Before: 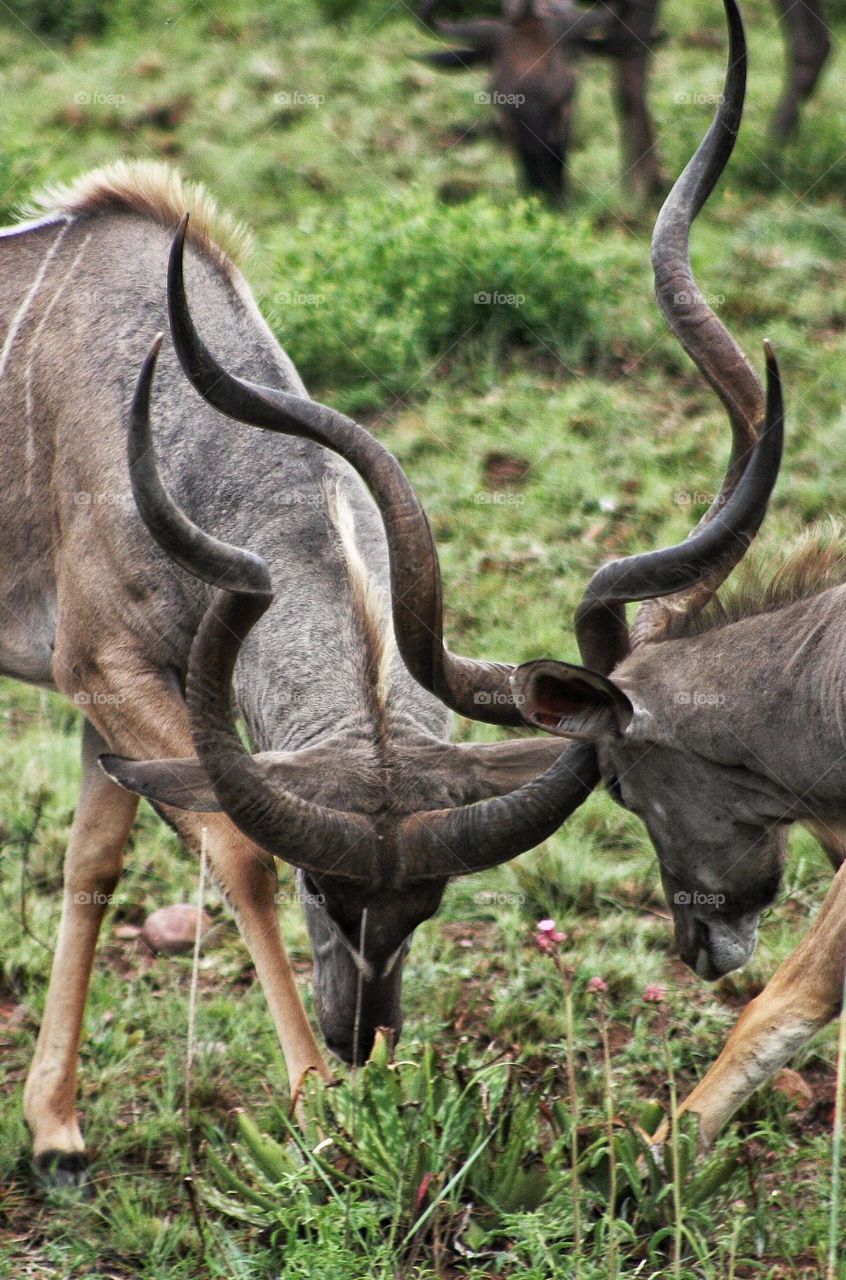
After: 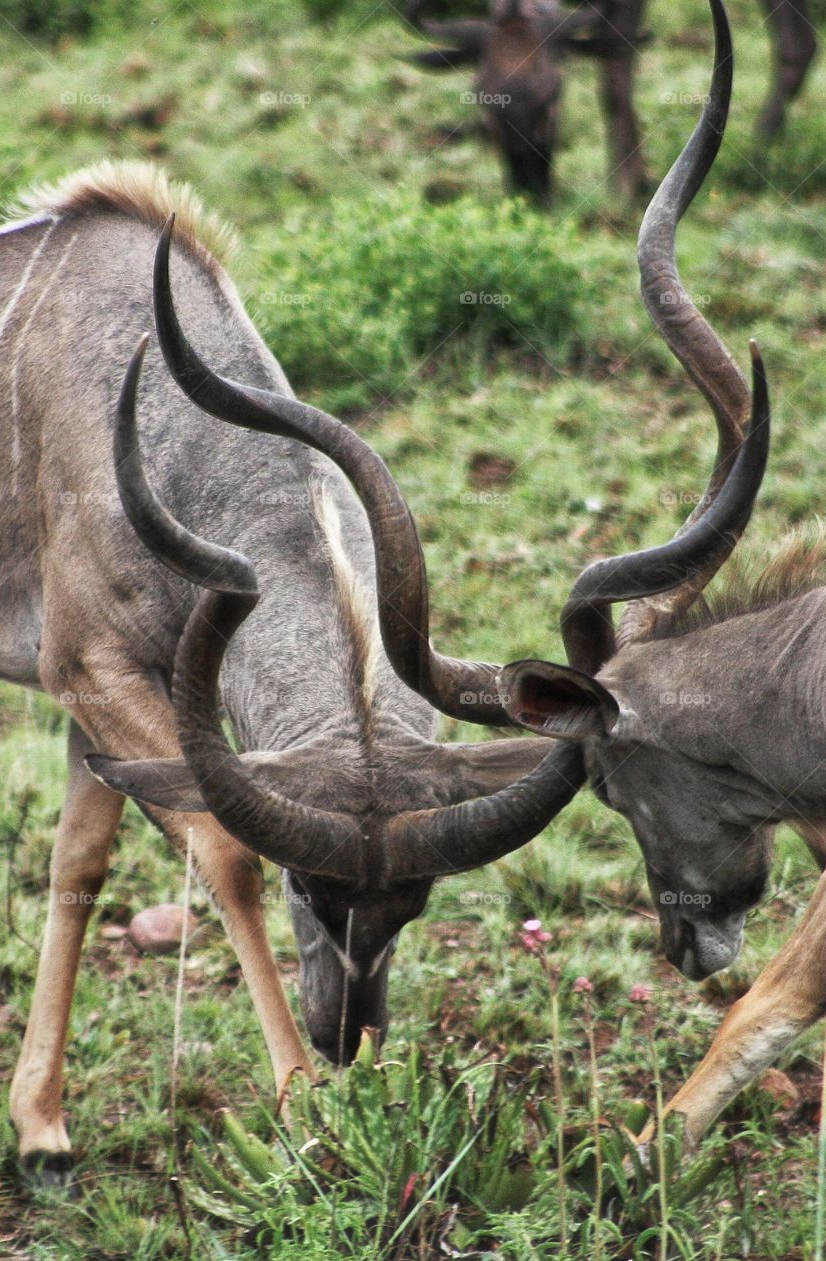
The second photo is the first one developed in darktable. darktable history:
haze removal: strength -0.103, adaptive false
crop and rotate: left 1.66%, right 0.654%, bottom 1.481%
